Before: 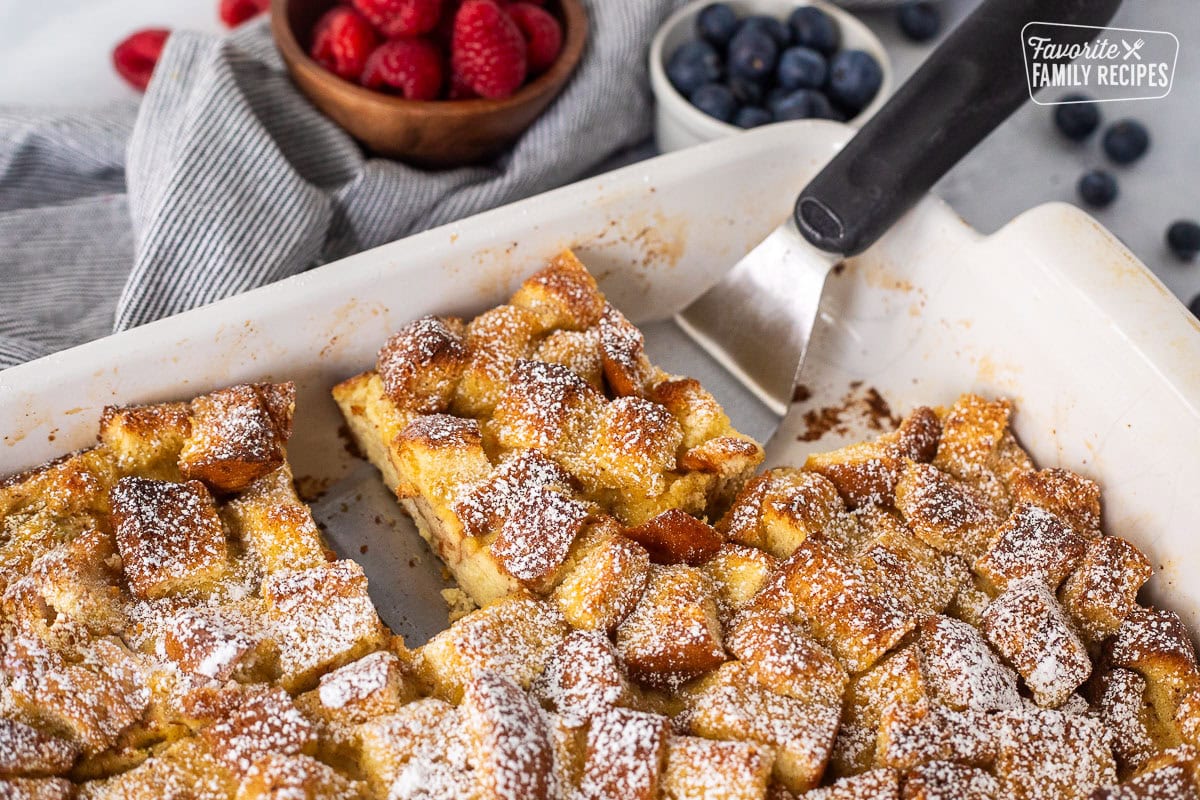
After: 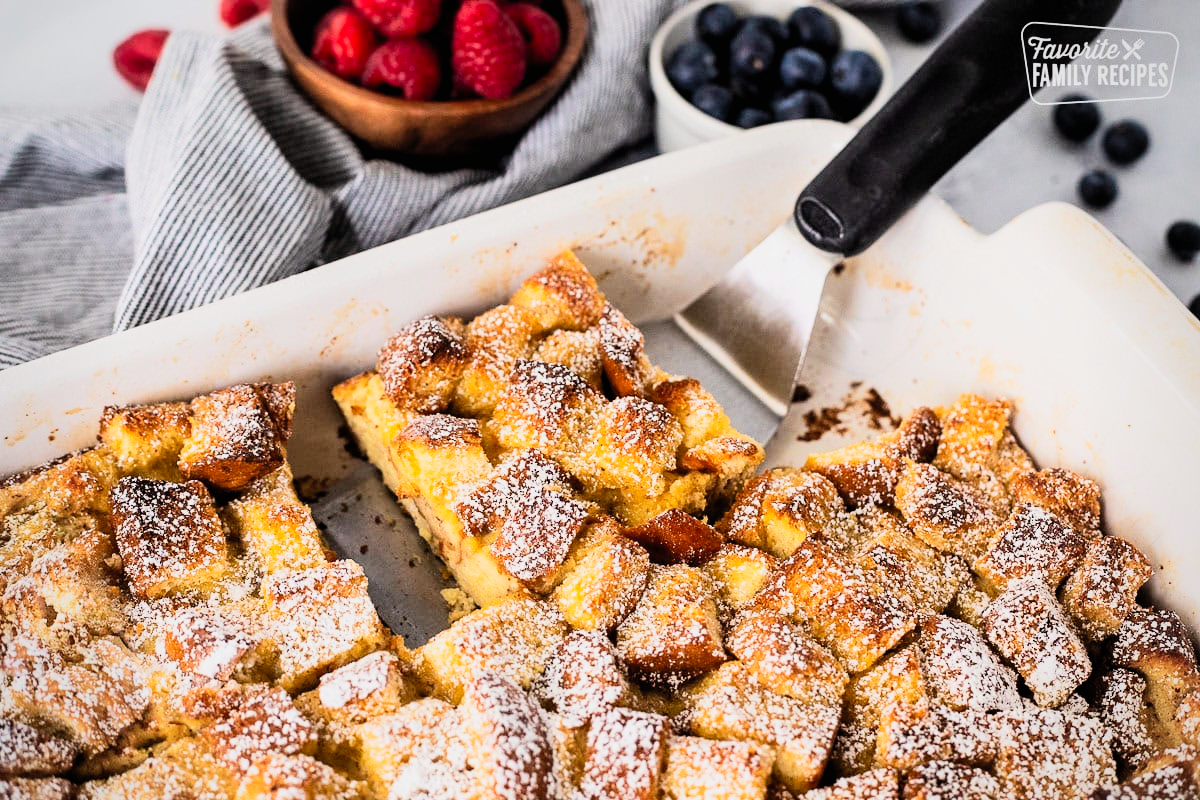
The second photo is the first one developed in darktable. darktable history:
contrast brightness saturation: contrast 0.195, brightness 0.163, saturation 0.228
vignetting: fall-off radius 95.06%, center (0, 0.009), unbound false
filmic rgb: black relative exposure -5.03 EV, white relative exposure 3.98 EV, hardness 2.89, contrast 1.297, highlights saturation mix -29%, iterations of high-quality reconstruction 0
